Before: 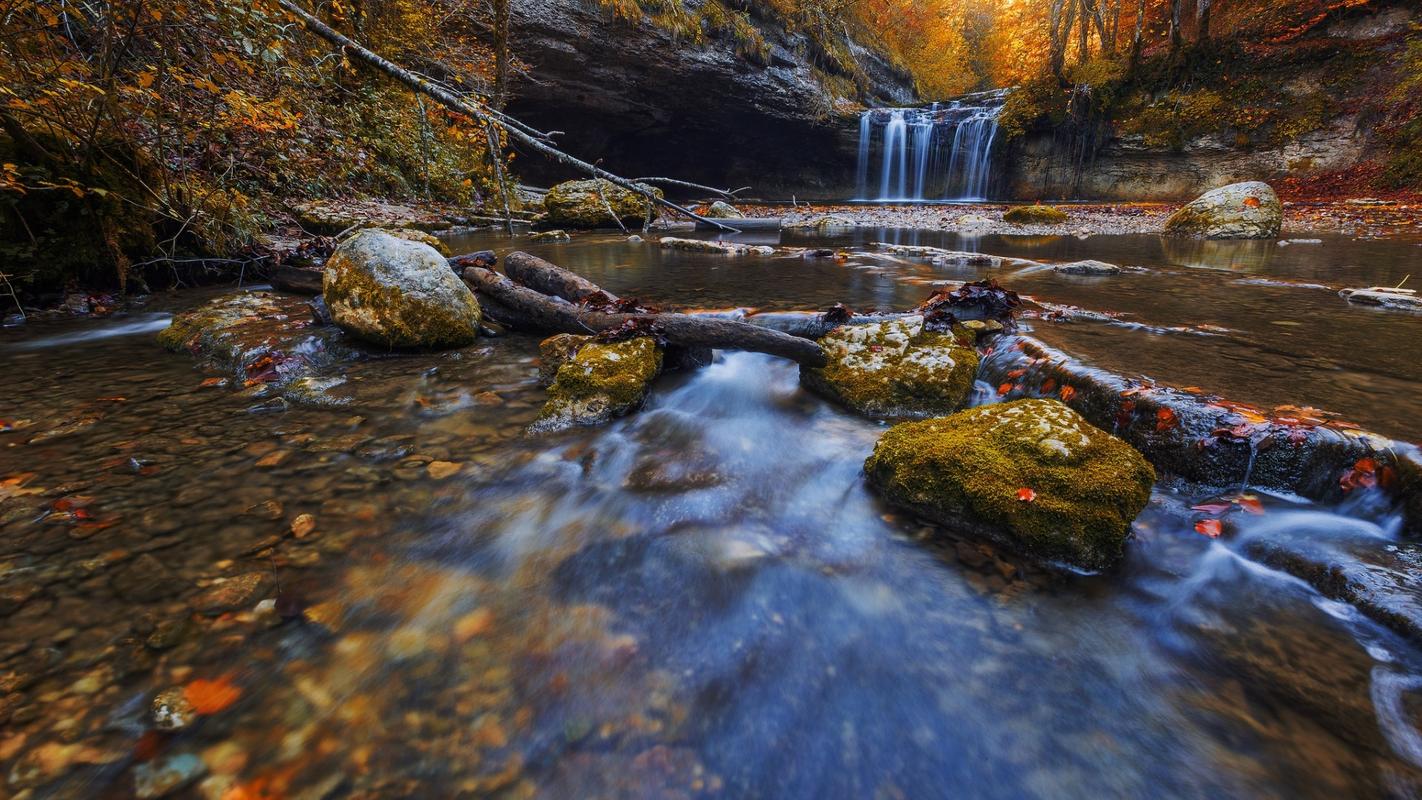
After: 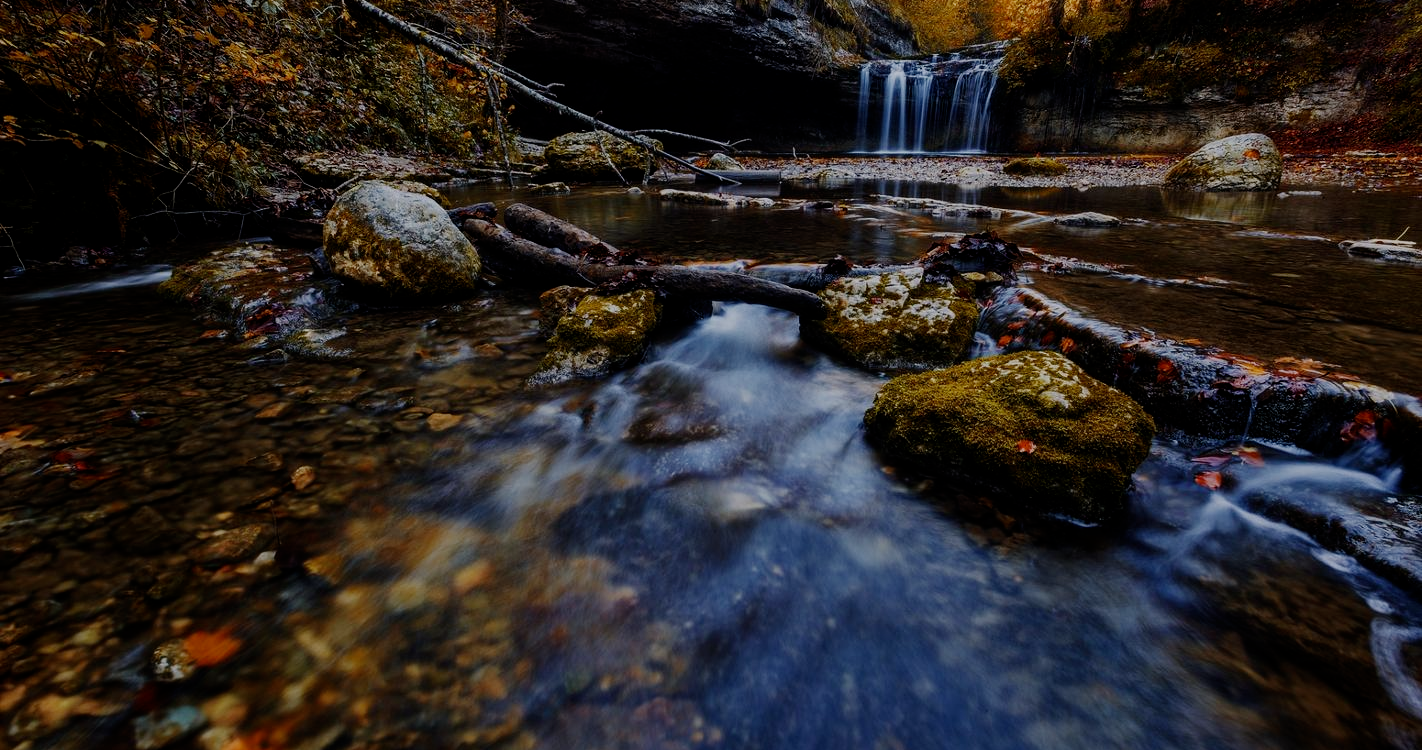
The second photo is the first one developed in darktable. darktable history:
filmic rgb: middle gray luminance 29%, black relative exposure -10.3 EV, white relative exposure 5.5 EV, threshold 6 EV, target black luminance 0%, hardness 3.95, latitude 2.04%, contrast 1.132, highlights saturation mix 5%, shadows ↔ highlights balance 15.11%, add noise in highlights 0, preserve chrominance no, color science v3 (2019), use custom middle-gray values true, iterations of high-quality reconstruction 0, contrast in highlights soft, enable highlight reconstruction true
contrast brightness saturation: contrast 0.11, saturation -0.17
crop and rotate: top 6.25%
exposure: exposure 0.014 EV, compensate highlight preservation false
